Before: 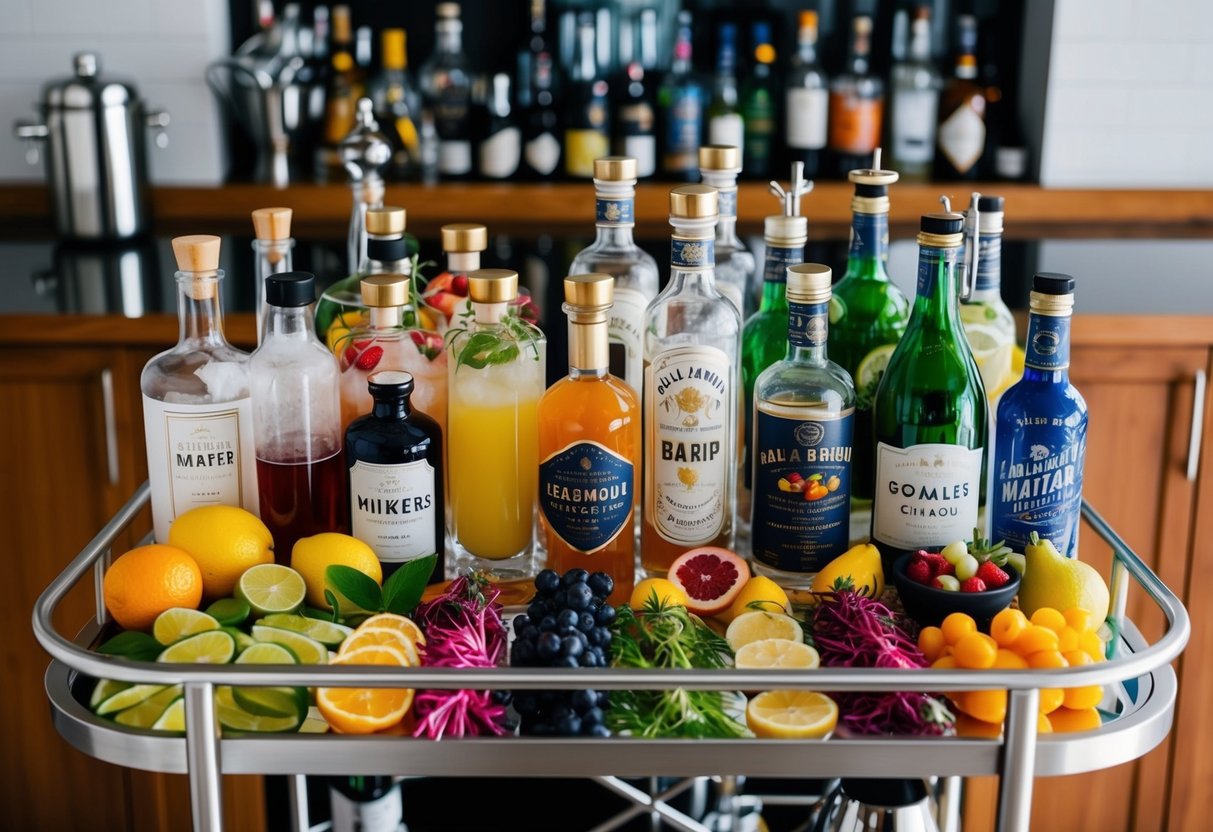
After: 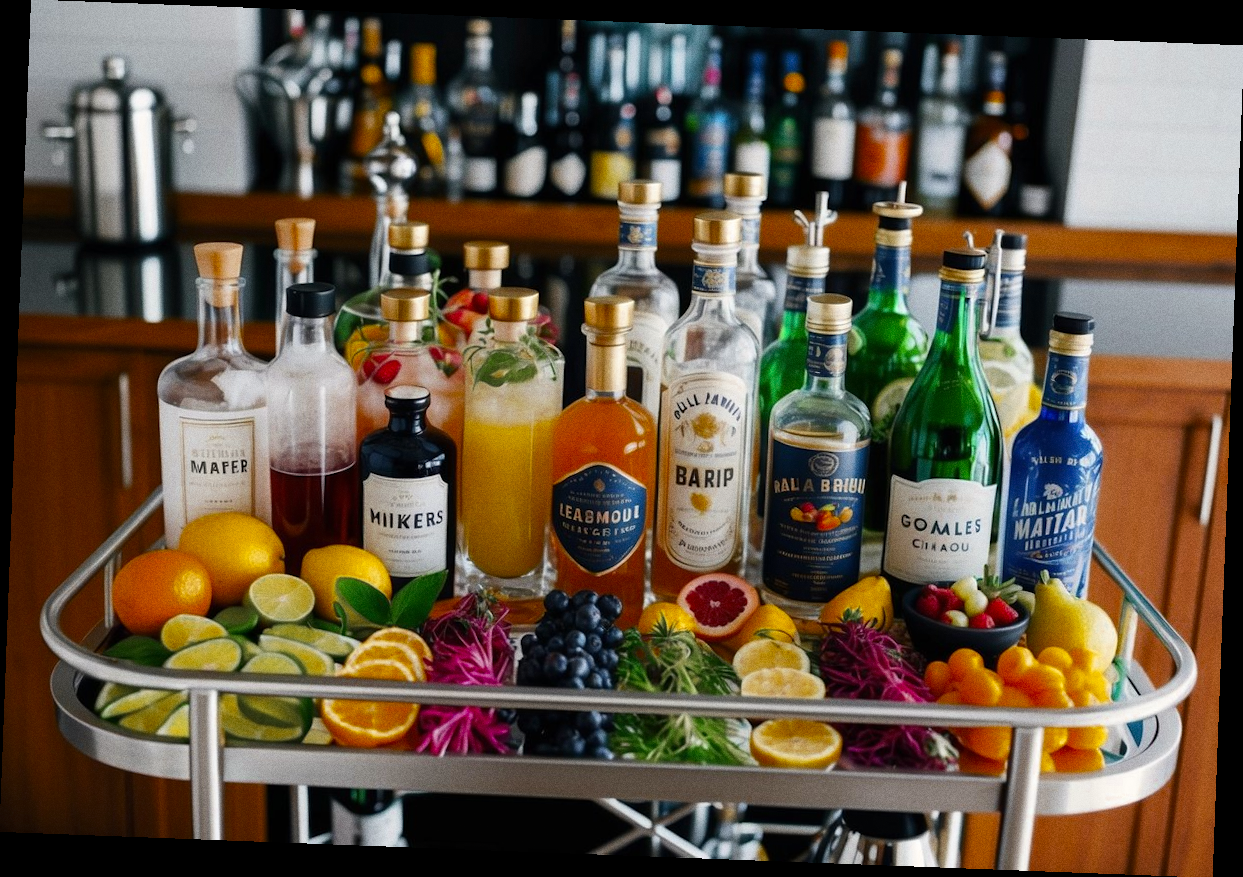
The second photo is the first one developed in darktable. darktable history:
color calibration: x 0.342, y 0.355, temperature 5146 K
rotate and perspective: rotation 2.17°, automatic cropping off
color zones: curves: ch0 [(0.11, 0.396) (0.195, 0.36) (0.25, 0.5) (0.303, 0.412) (0.357, 0.544) (0.75, 0.5) (0.967, 0.328)]; ch1 [(0, 0.468) (0.112, 0.512) (0.202, 0.6) (0.25, 0.5) (0.307, 0.352) (0.357, 0.544) (0.75, 0.5) (0.963, 0.524)]
grain: coarseness 0.09 ISO
